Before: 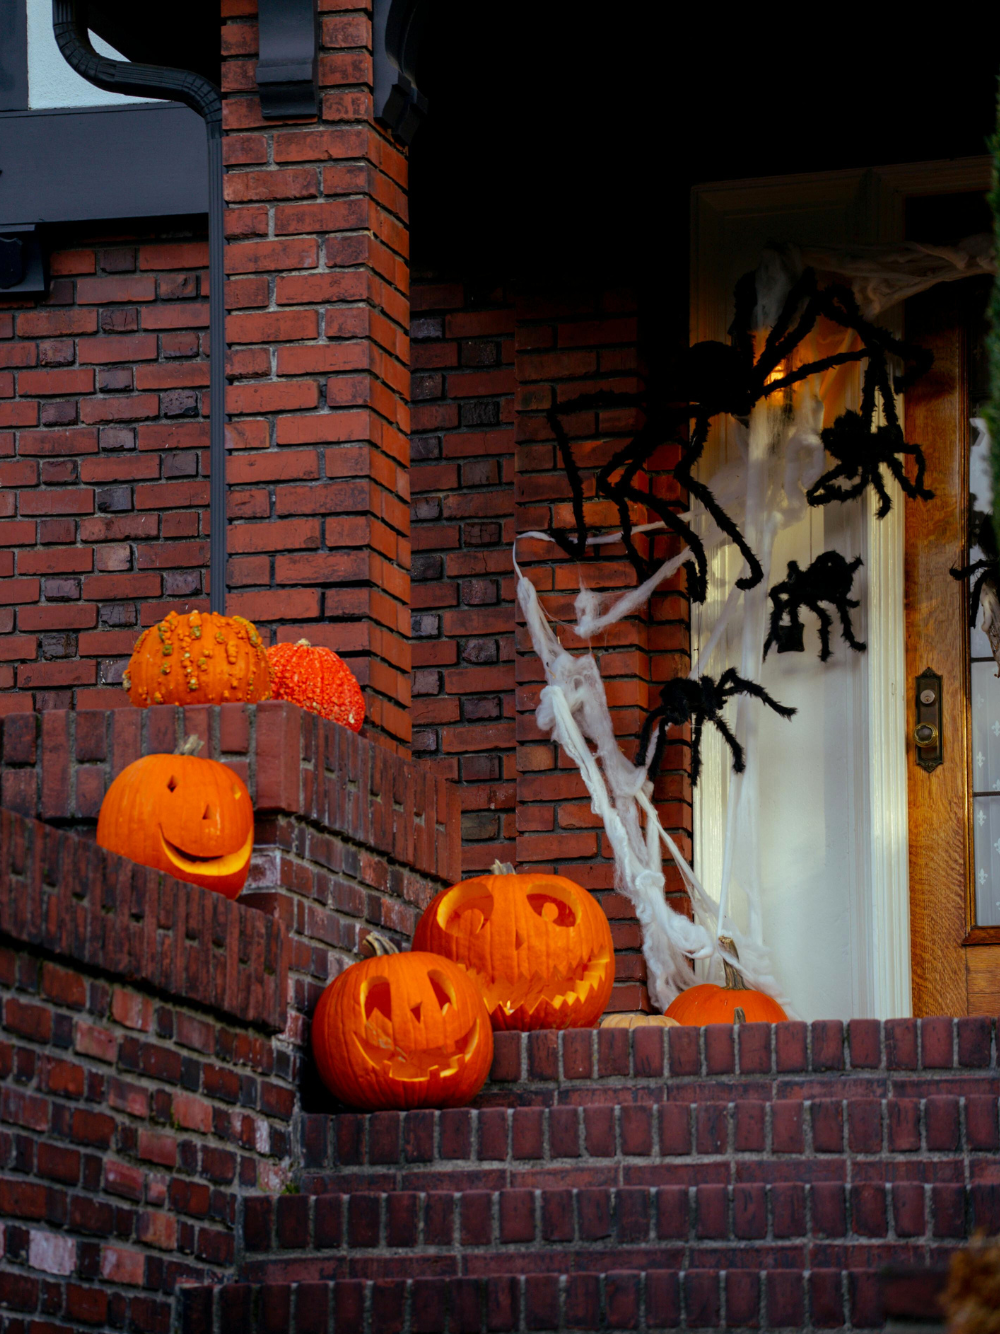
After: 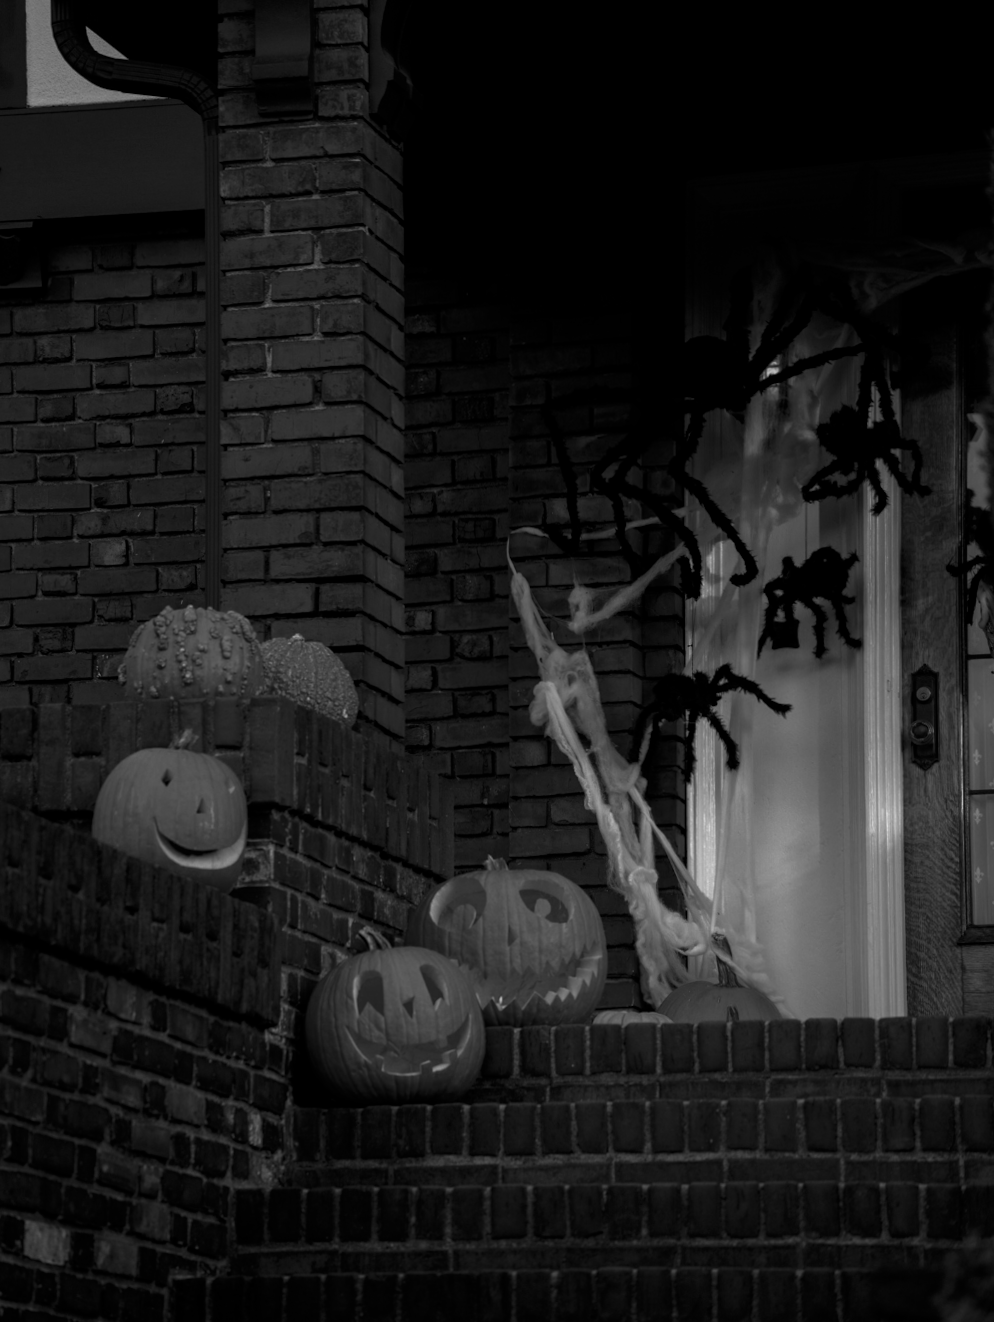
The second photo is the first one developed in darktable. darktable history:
rotate and perspective: rotation 0.192°, lens shift (horizontal) -0.015, crop left 0.005, crop right 0.996, crop top 0.006, crop bottom 0.99
contrast brightness saturation: contrast 0.2, brightness -0.11, saturation 0.1
base curve: curves: ch0 [(0, 0) (0.826, 0.587) (1, 1)]
monochrome: on, module defaults
